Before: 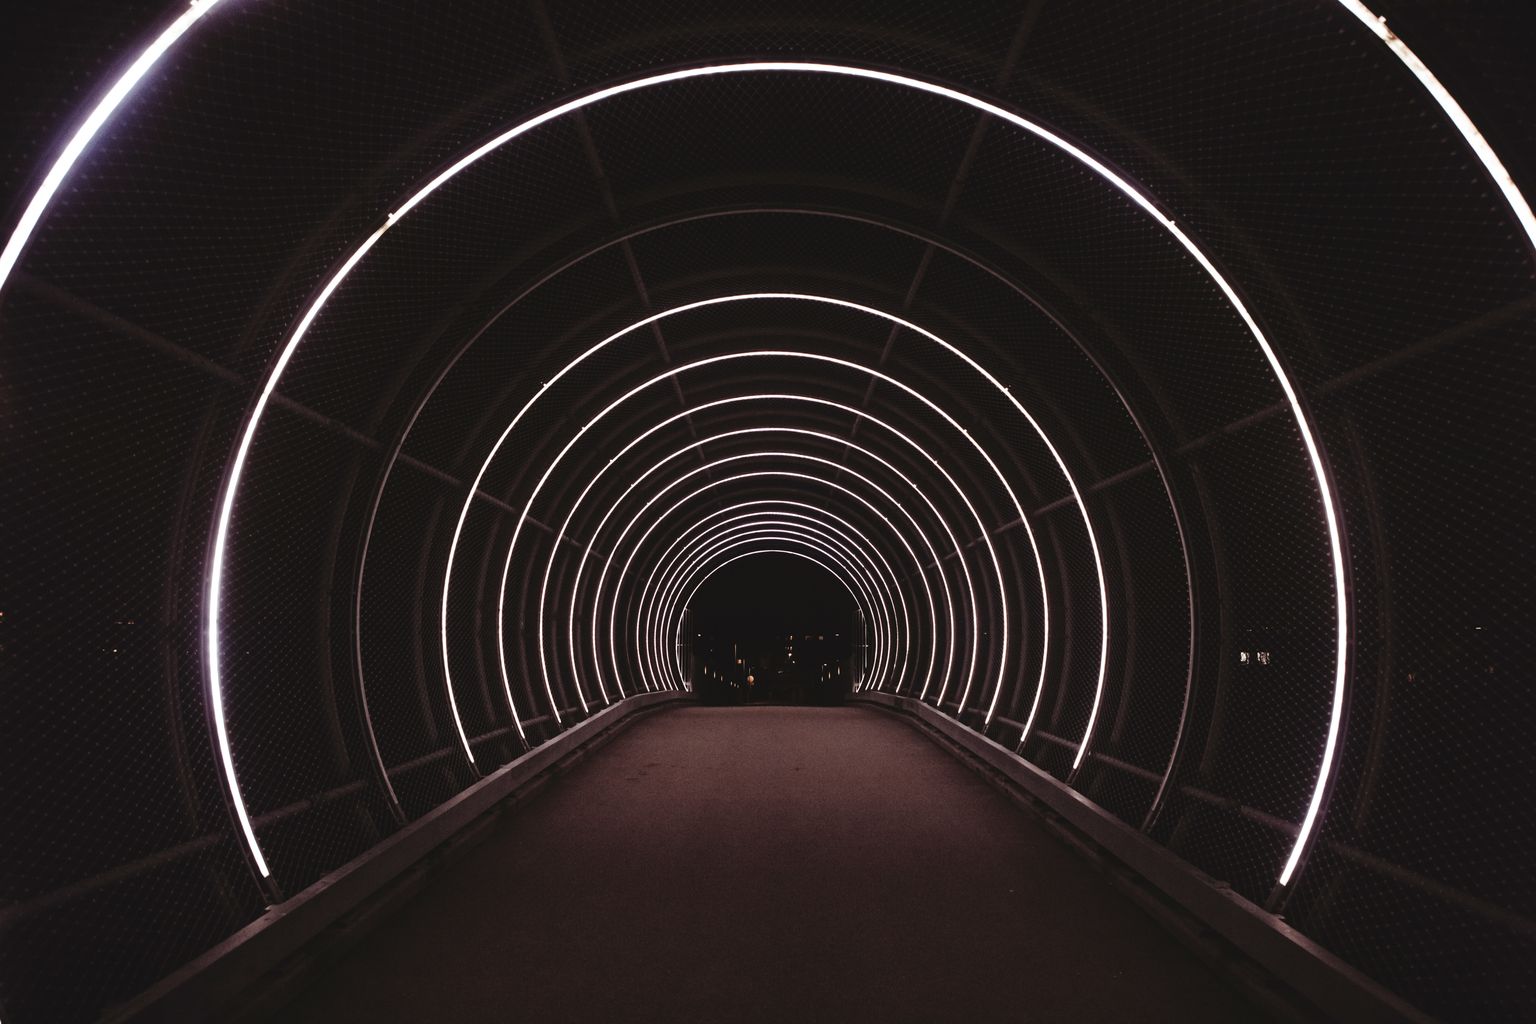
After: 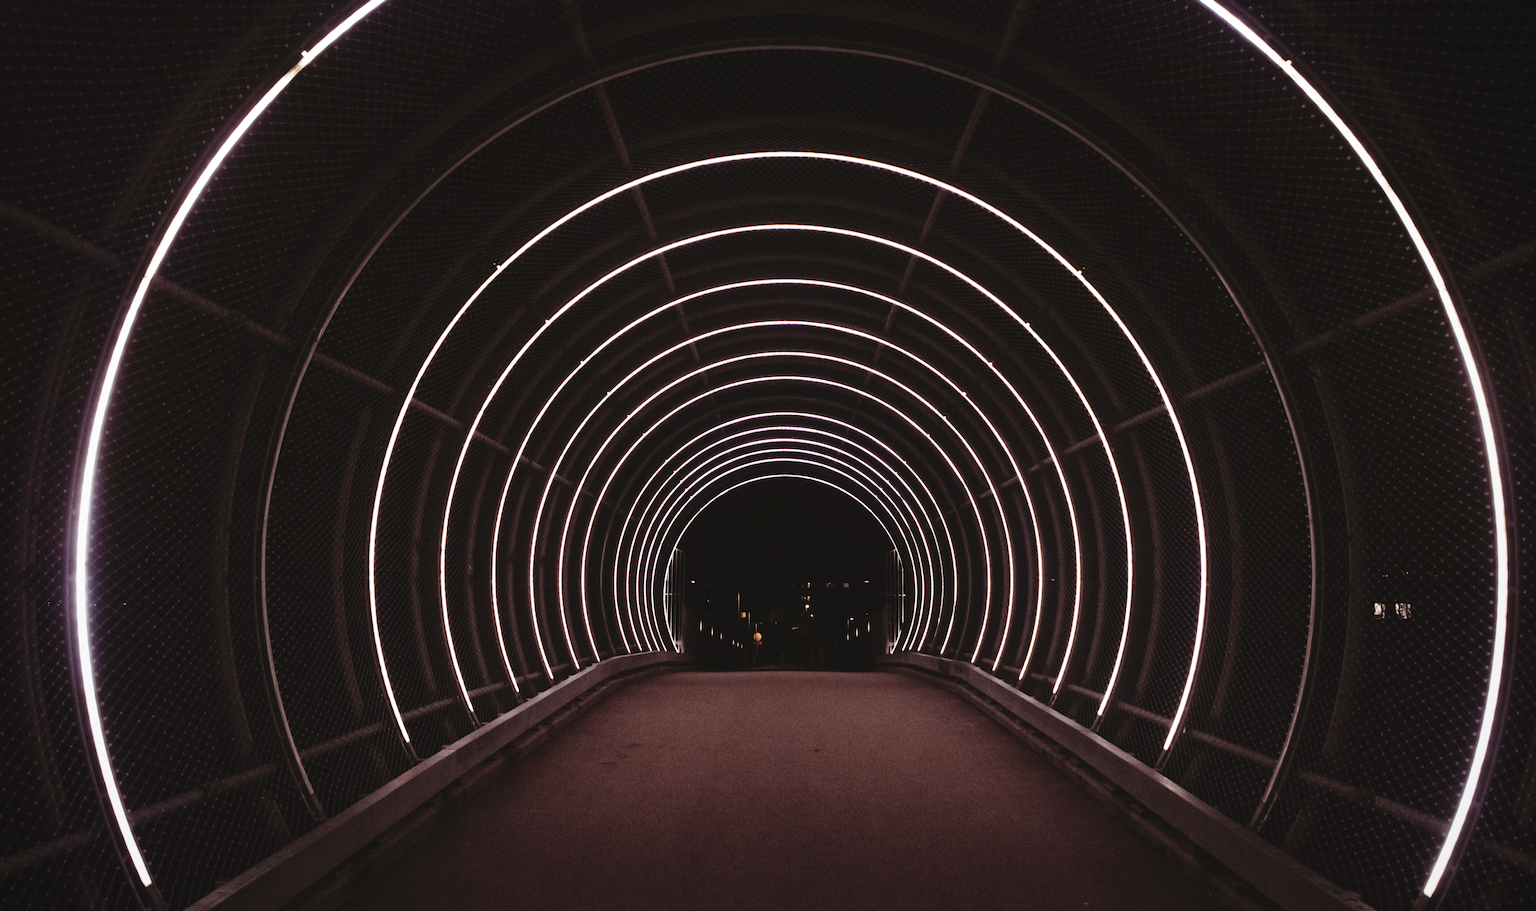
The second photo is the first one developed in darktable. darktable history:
contrast brightness saturation: saturation 0.18
crop: left 9.712%, top 16.928%, right 10.845%, bottom 12.332%
vignetting: fall-off radius 81.94%
tone equalizer: on, module defaults
